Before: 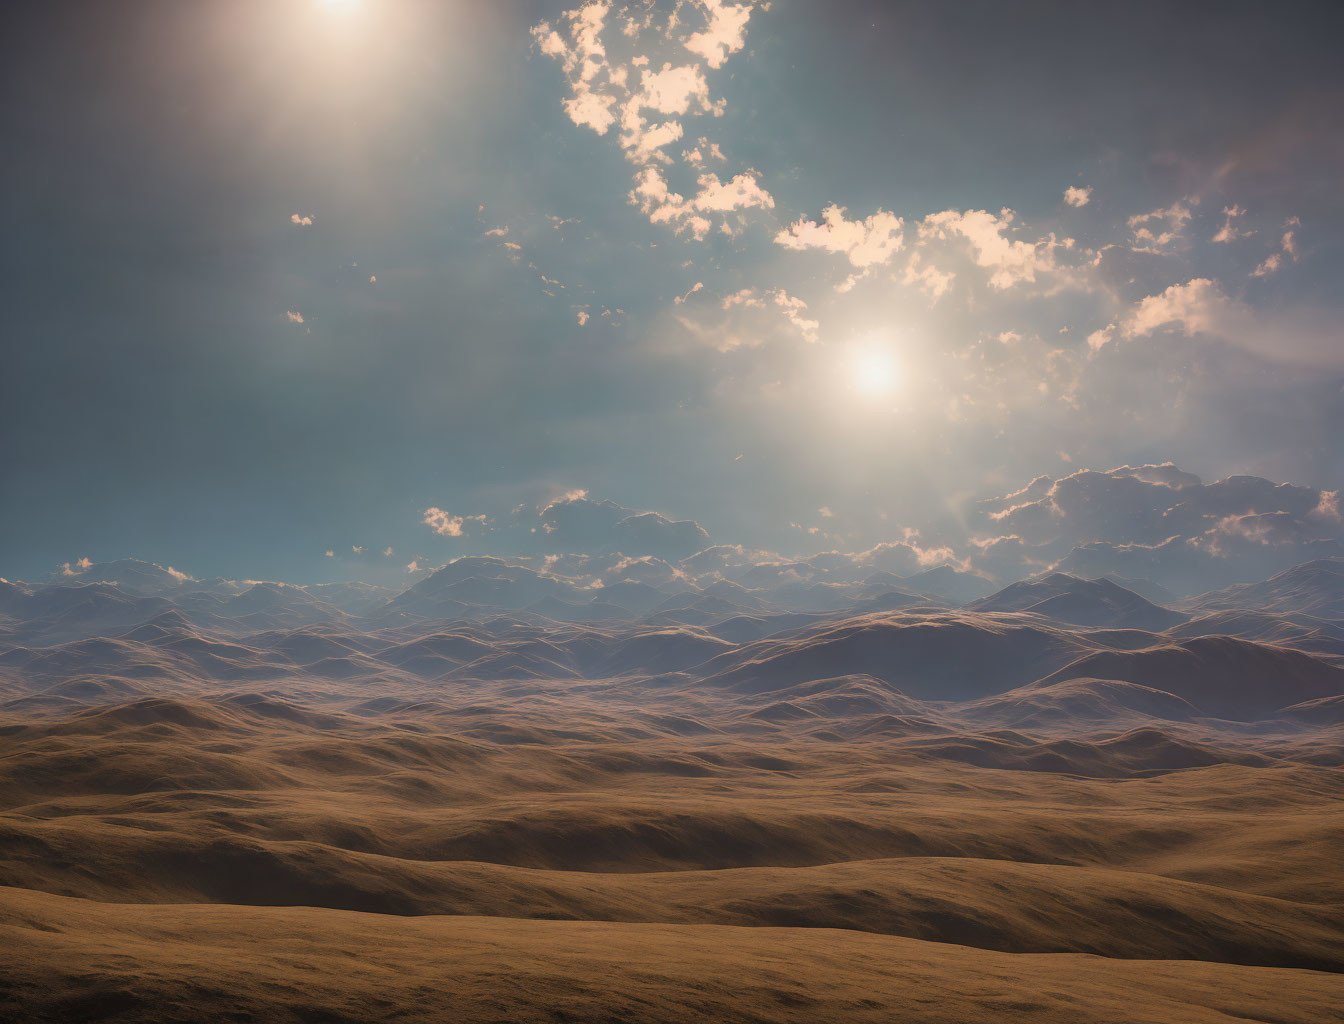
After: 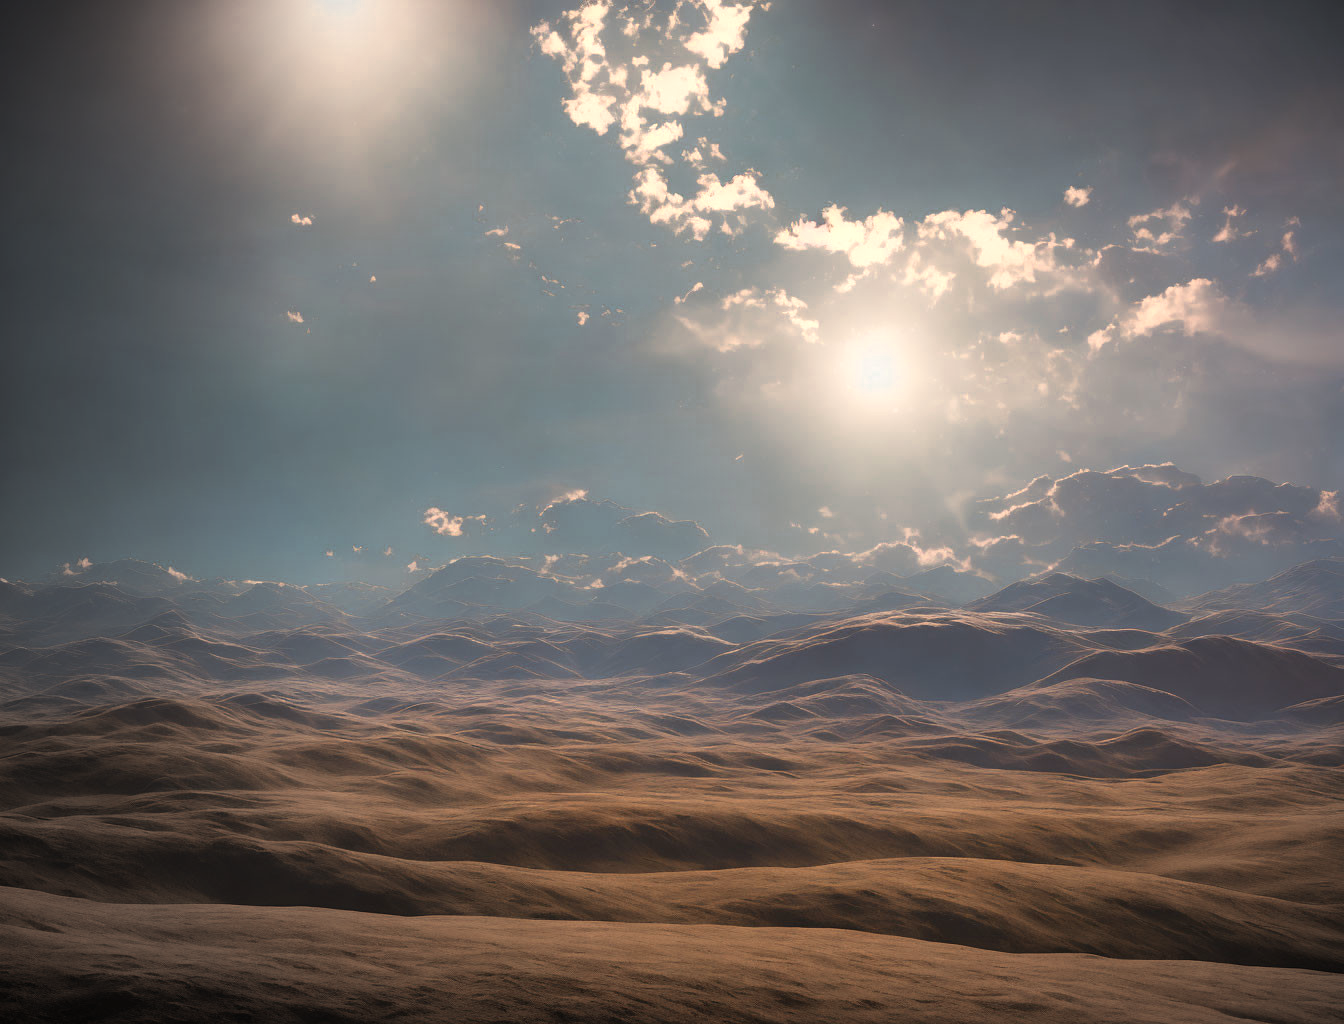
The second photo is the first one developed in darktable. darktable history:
vignetting: center (0.22, -0.228), width/height ratio 1.089
color zones: curves: ch0 [(0.018, 0.548) (0.197, 0.654) (0.425, 0.447) (0.605, 0.658) (0.732, 0.579)]; ch1 [(0.105, 0.531) (0.224, 0.531) (0.386, 0.39) (0.618, 0.456) (0.732, 0.456) (0.956, 0.421)]; ch2 [(0.039, 0.583) (0.215, 0.465) (0.399, 0.544) (0.465, 0.548) (0.614, 0.447) (0.724, 0.43) (0.882, 0.623) (0.956, 0.632)]
